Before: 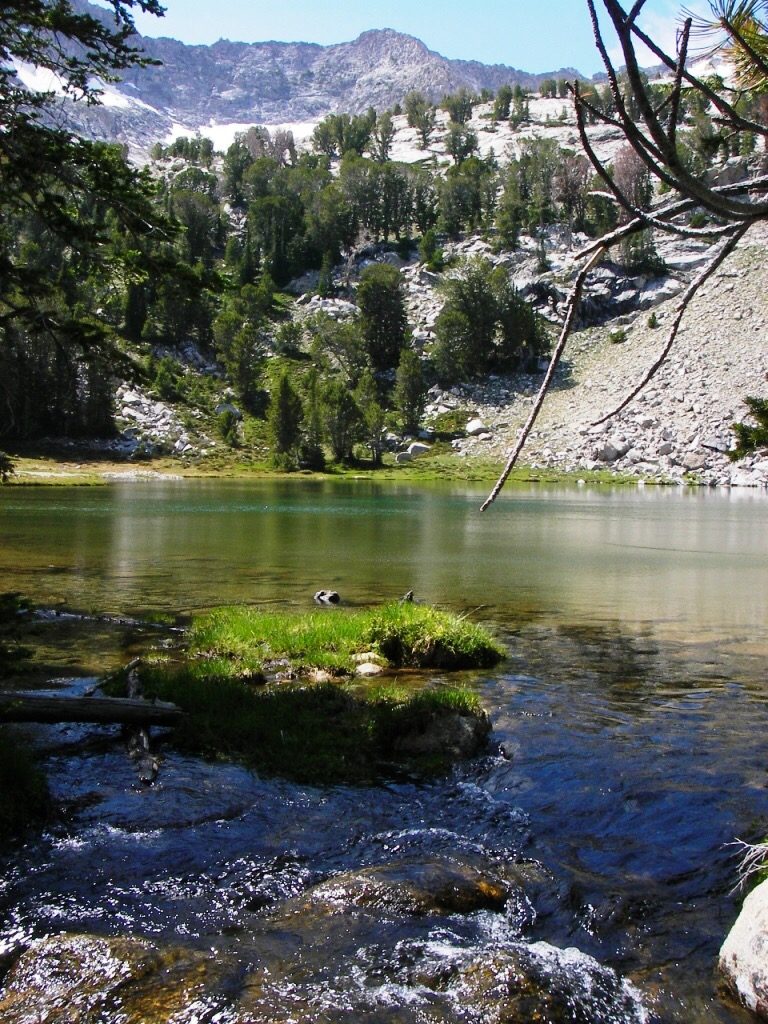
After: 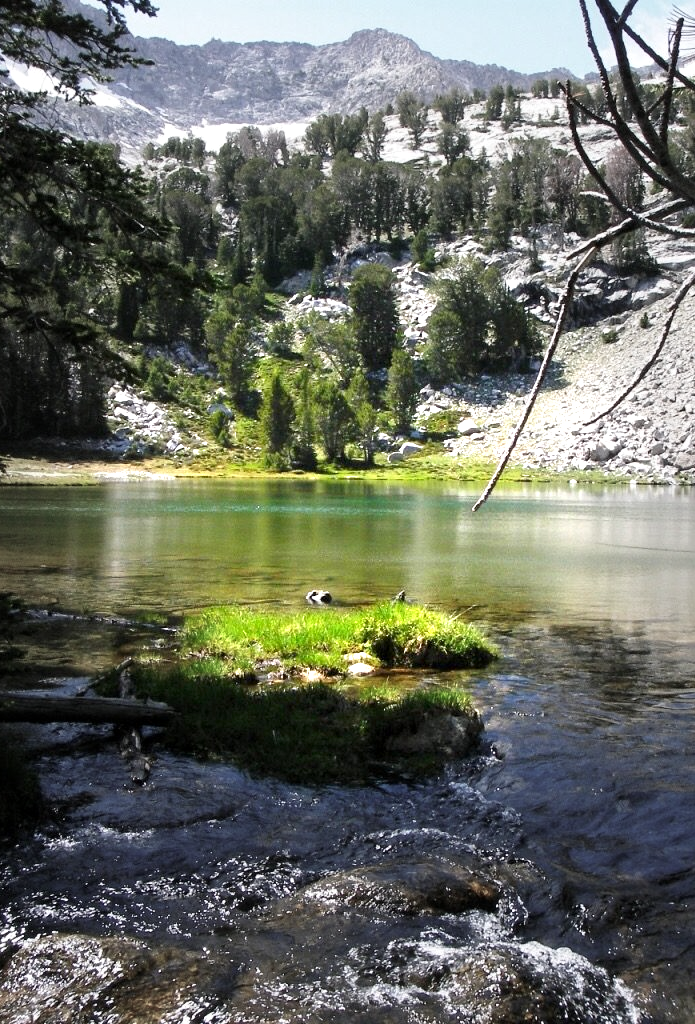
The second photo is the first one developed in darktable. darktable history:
crop and rotate: left 1.077%, right 8.398%
vignetting: fall-off start 30.66%, fall-off radius 34.08%
exposure: black level correction 0.001, exposure 1.129 EV, compensate highlight preservation false
